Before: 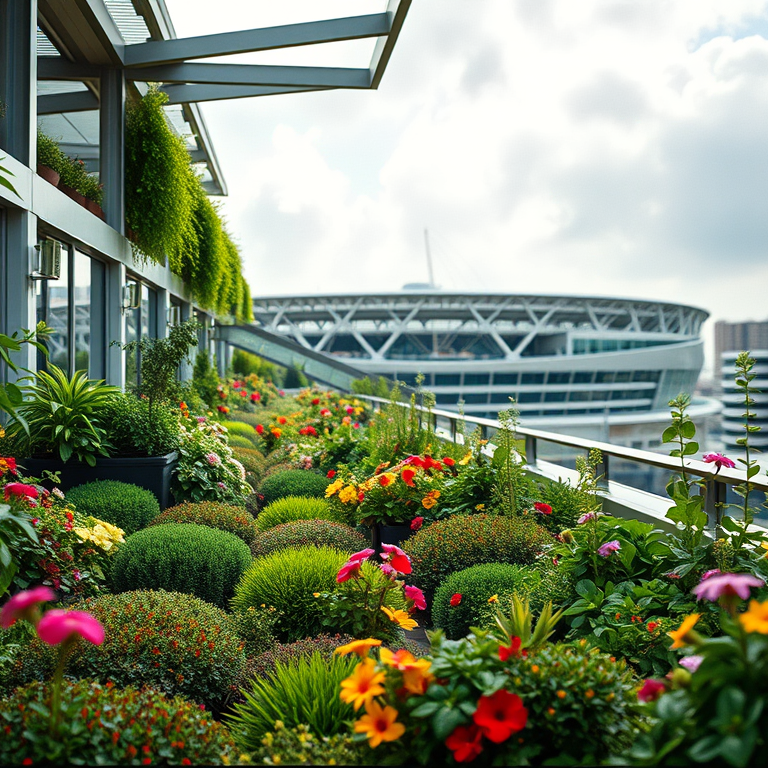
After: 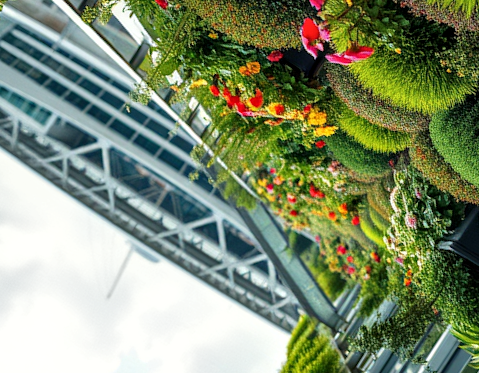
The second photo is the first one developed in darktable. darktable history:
shadows and highlights: shadows 37.29, highlights -26.6, soften with gaussian
crop and rotate: angle 147.04°, left 9.167%, top 15.615%, right 4.49%, bottom 17.183%
local contrast: on, module defaults
